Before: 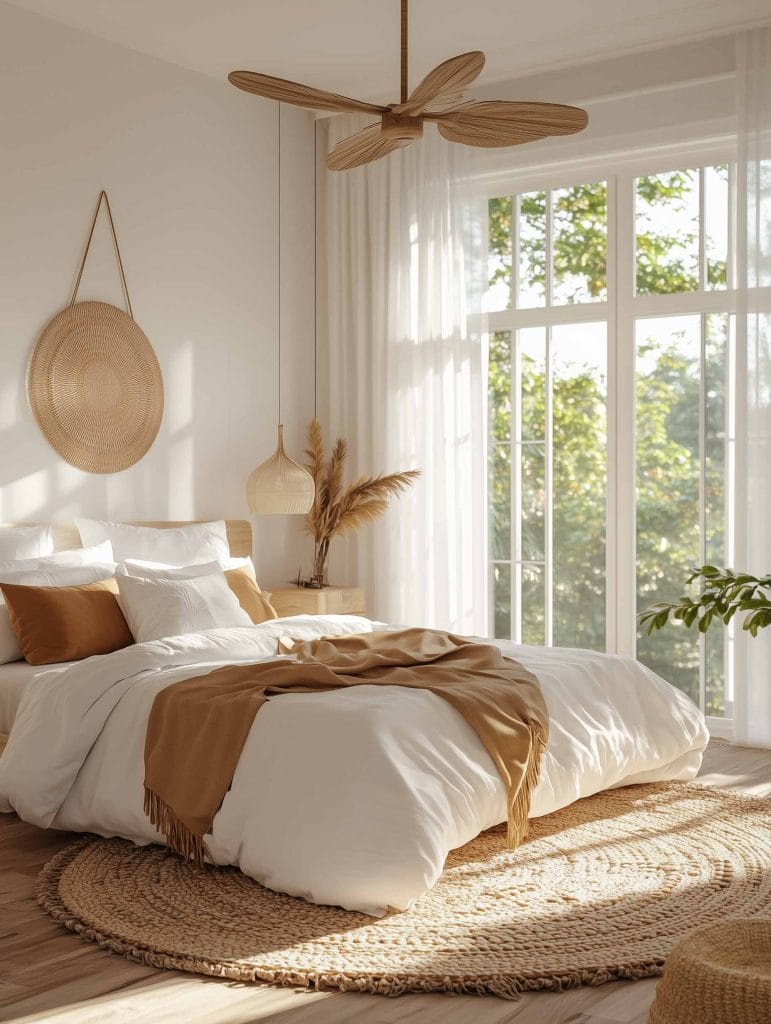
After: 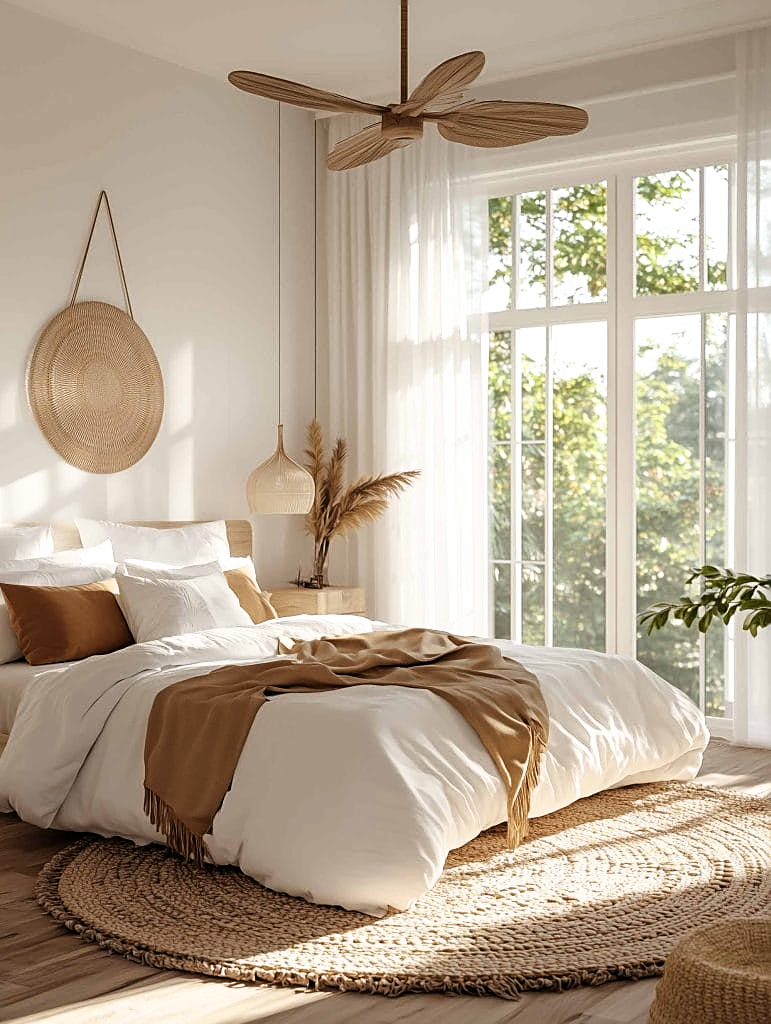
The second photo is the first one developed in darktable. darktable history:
filmic rgb: black relative exposure -7.96 EV, white relative exposure 2.45 EV, hardness 6.36
sharpen: on, module defaults
